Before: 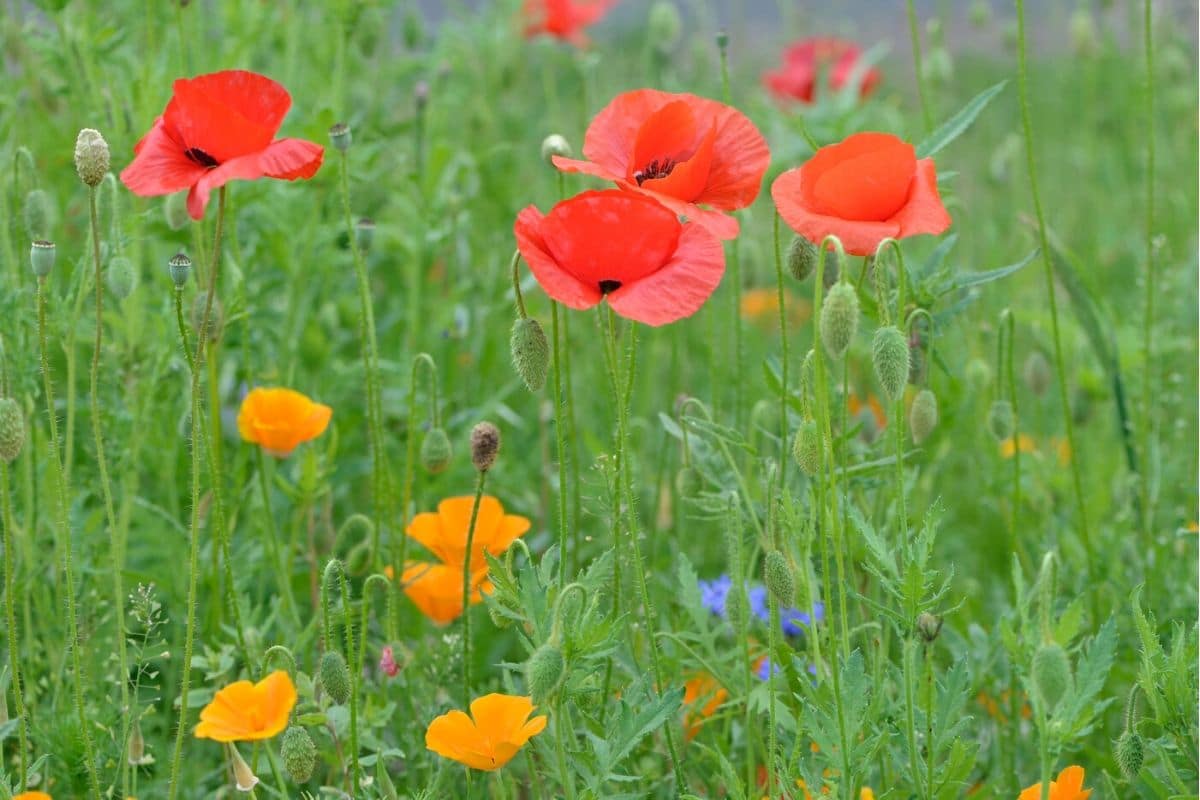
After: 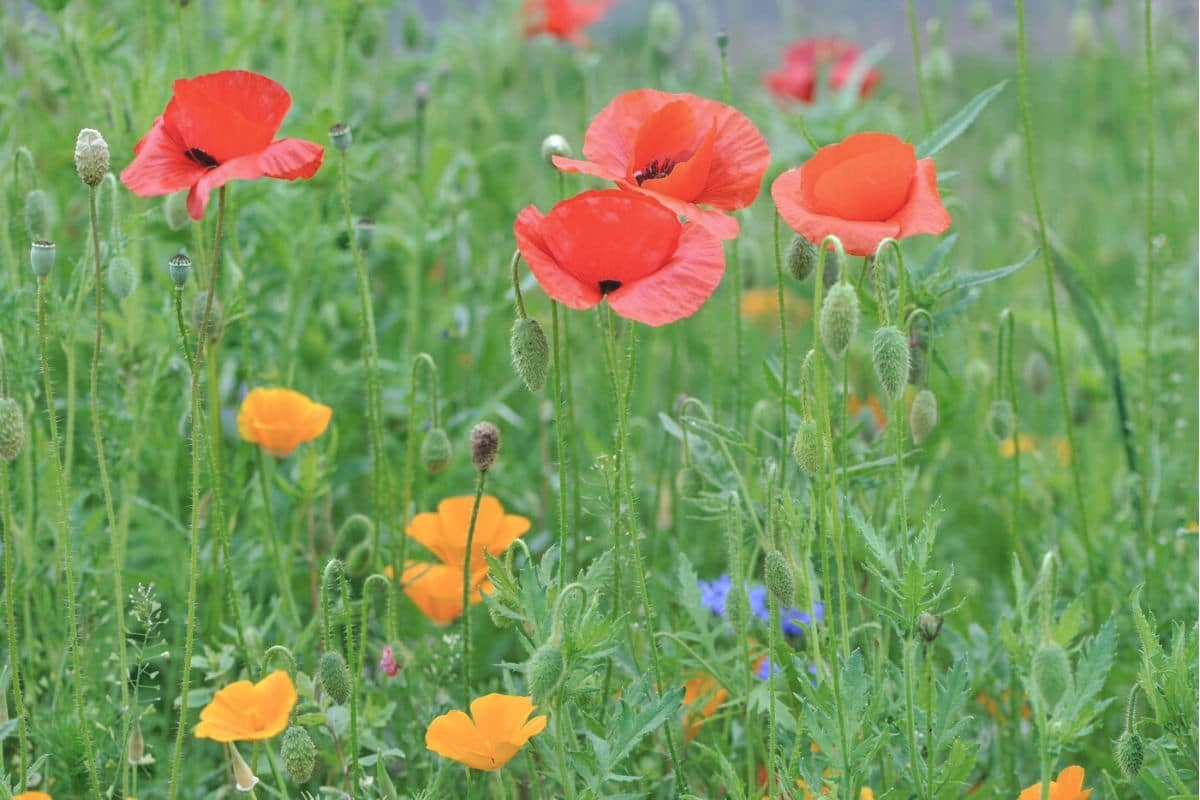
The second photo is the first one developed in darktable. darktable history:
local contrast: detail 130%
color calibration: illuminant as shot in camera, x 0.358, y 0.373, temperature 4628.91 K
tone curve: curves: ch0 [(0, 0) (0.003, 0.125) (0.011, 0.139) (0.025, 0.155) (0.044, 0.174) (0.069, 0.192) (0.1, 0.211) (0.136, 0.234) (0.177, 0.262) (0.224, 0.296) (0.277, 0.337) (0.335, 0.385) (0.399, 0.436) (0.468, 0.5) (0.543, 0.573) (0.623, 0.644) (0.709, 0.713) (0.801, 0.791) (0.898, 0.881) (1, 1)], preserve colors none
